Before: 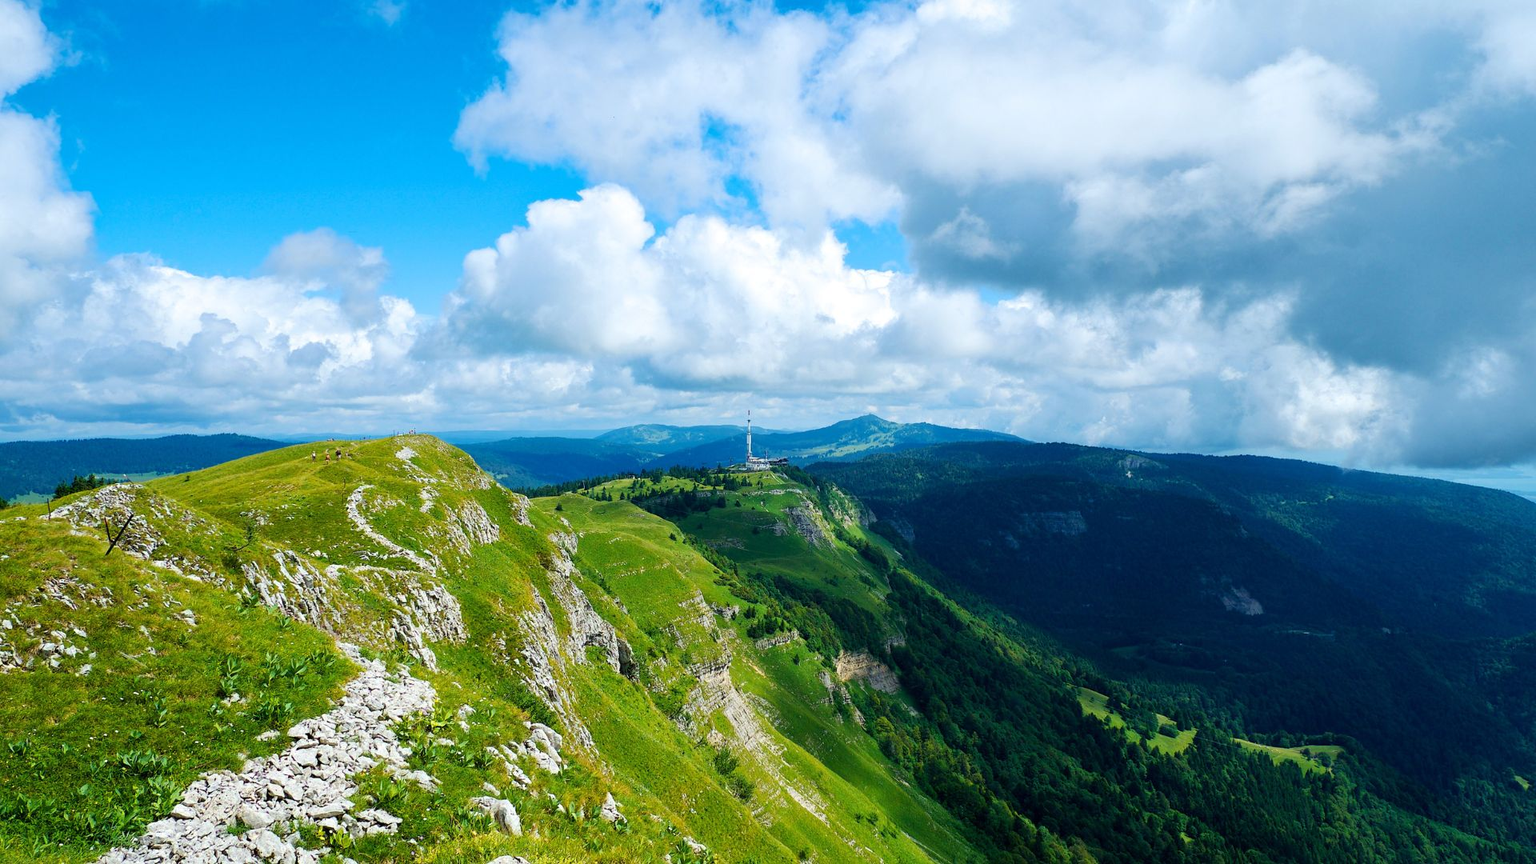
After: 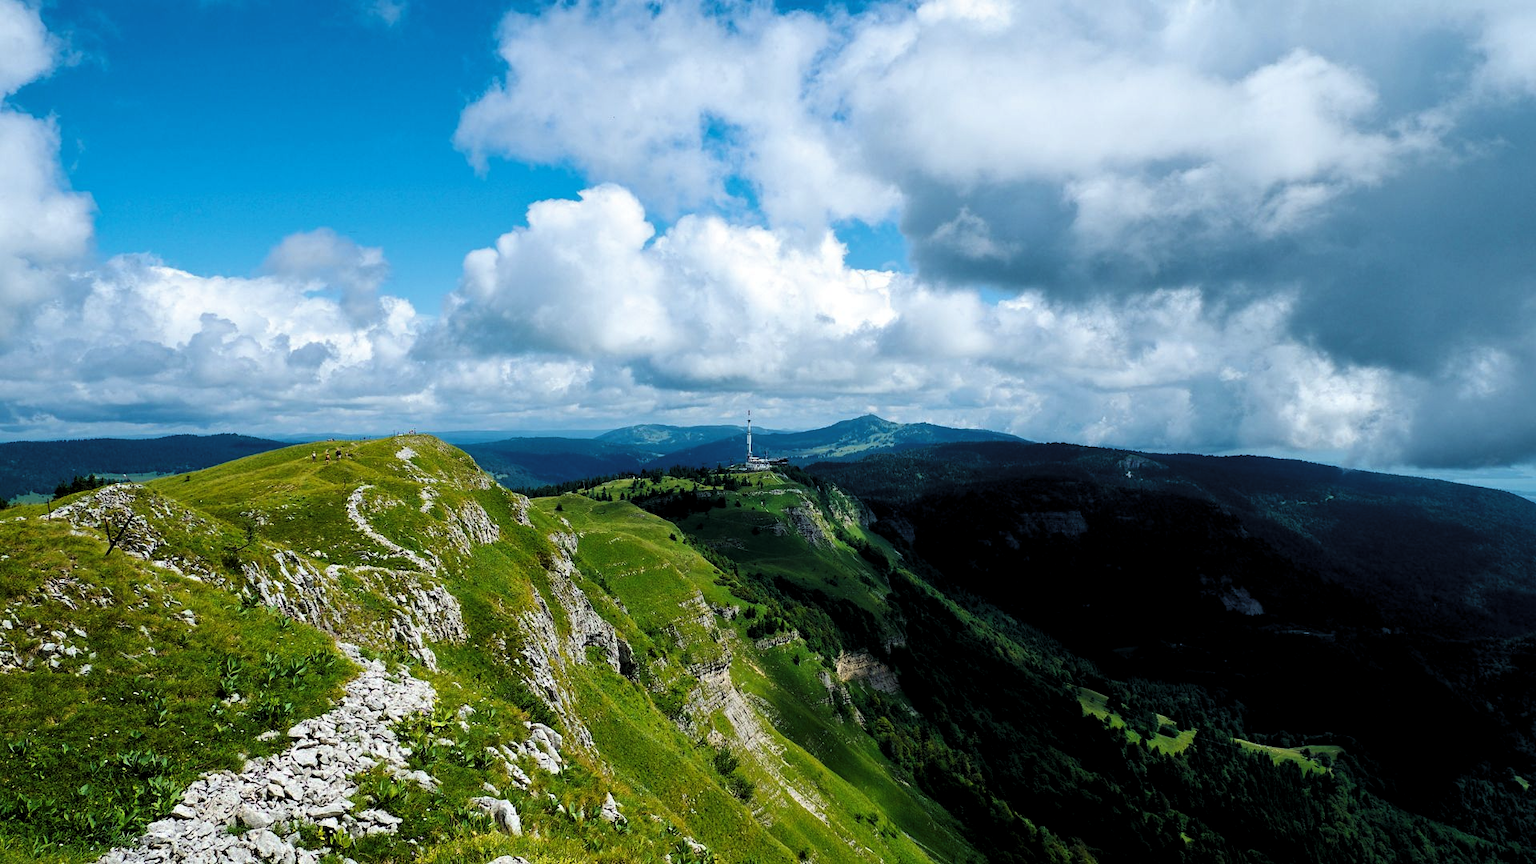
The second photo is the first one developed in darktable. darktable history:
contrast brightness saturation: contrast 0.03, brightness -0.04
levels: levels [0.116, 0.574, 1]
